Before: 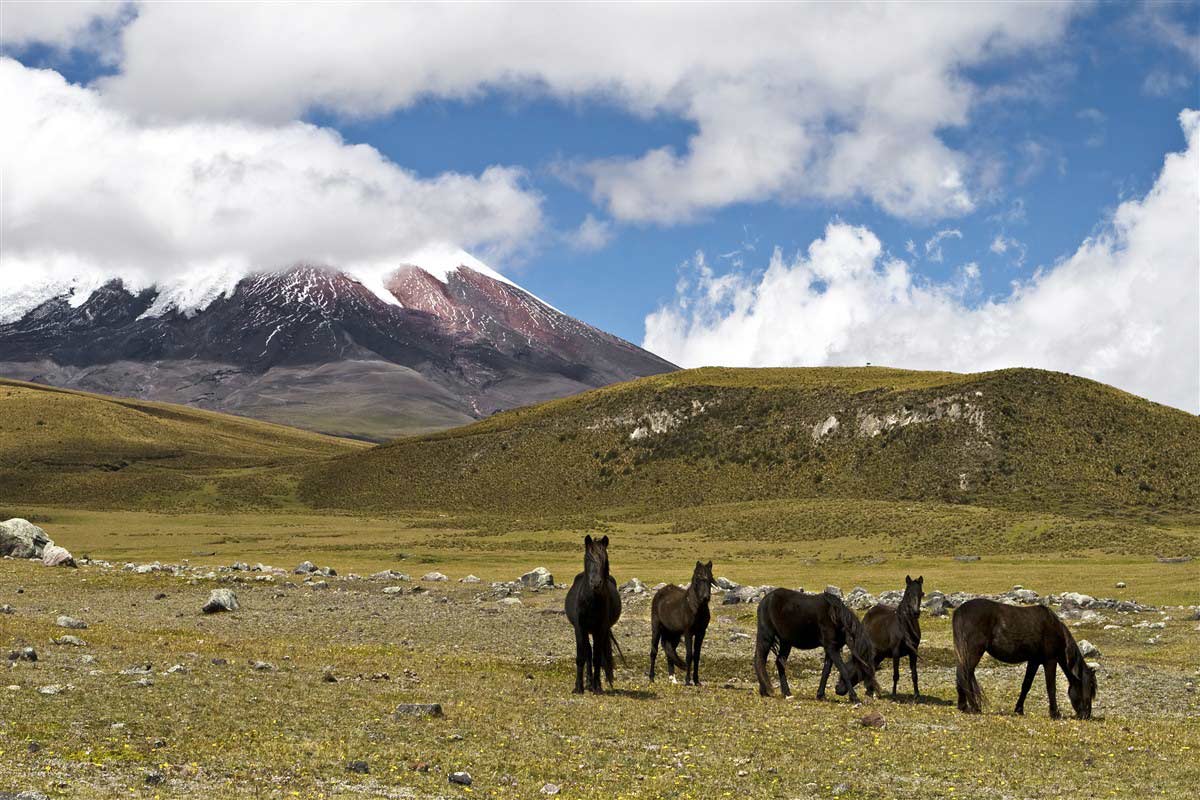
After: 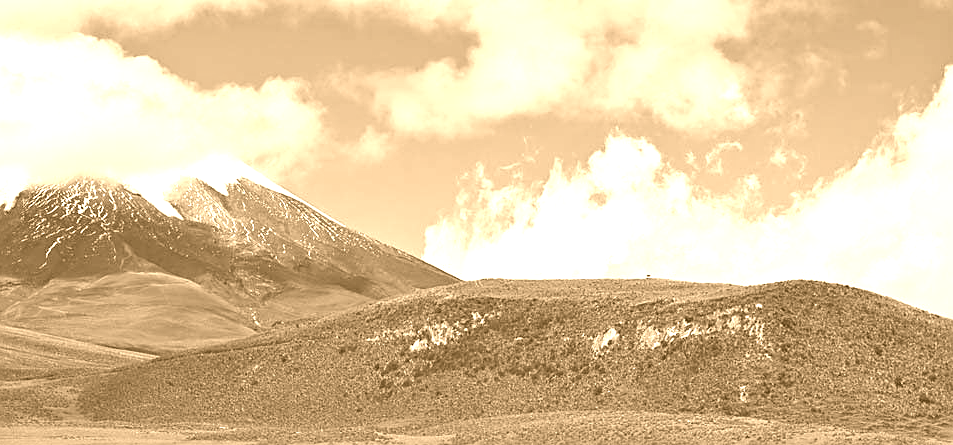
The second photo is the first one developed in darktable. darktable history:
colorize: hue 28.8°, source mix 100%
crop: left 18.38%, top 11.092%, right 2.134%, bottom 33.217%
sharpen: on, module defaults
